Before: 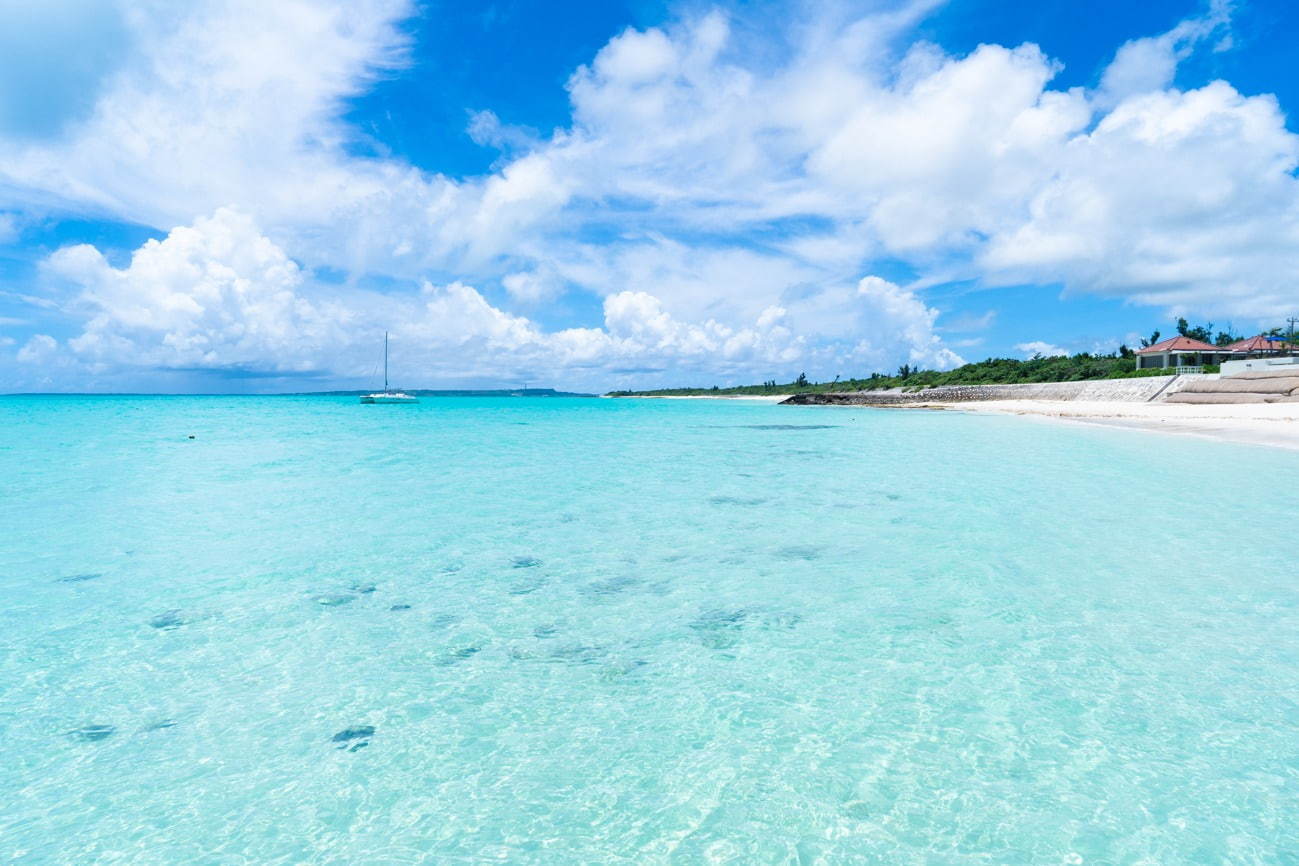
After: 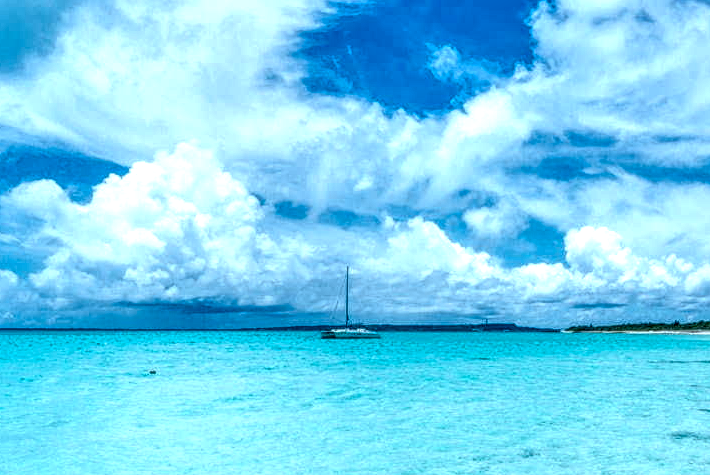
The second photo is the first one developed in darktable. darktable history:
local contrast: highlights 0%, shadows 0%, detail 300%, midtone range 0.3
crop and rotate: left 3.047%, top 7.509%, right 42.236%, bottom 37.598%
color correction: highlights a* -10.04, highlights b* -10.37
